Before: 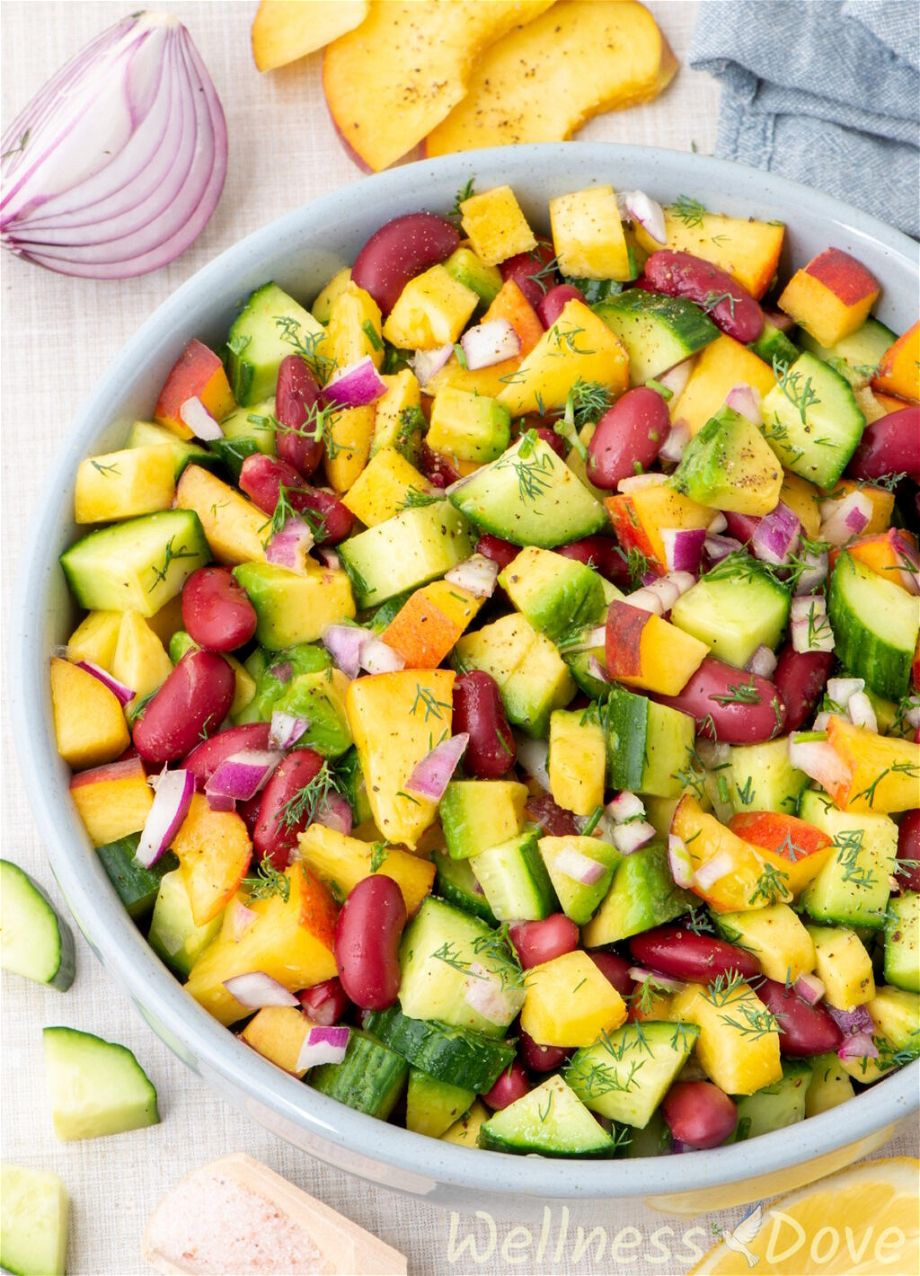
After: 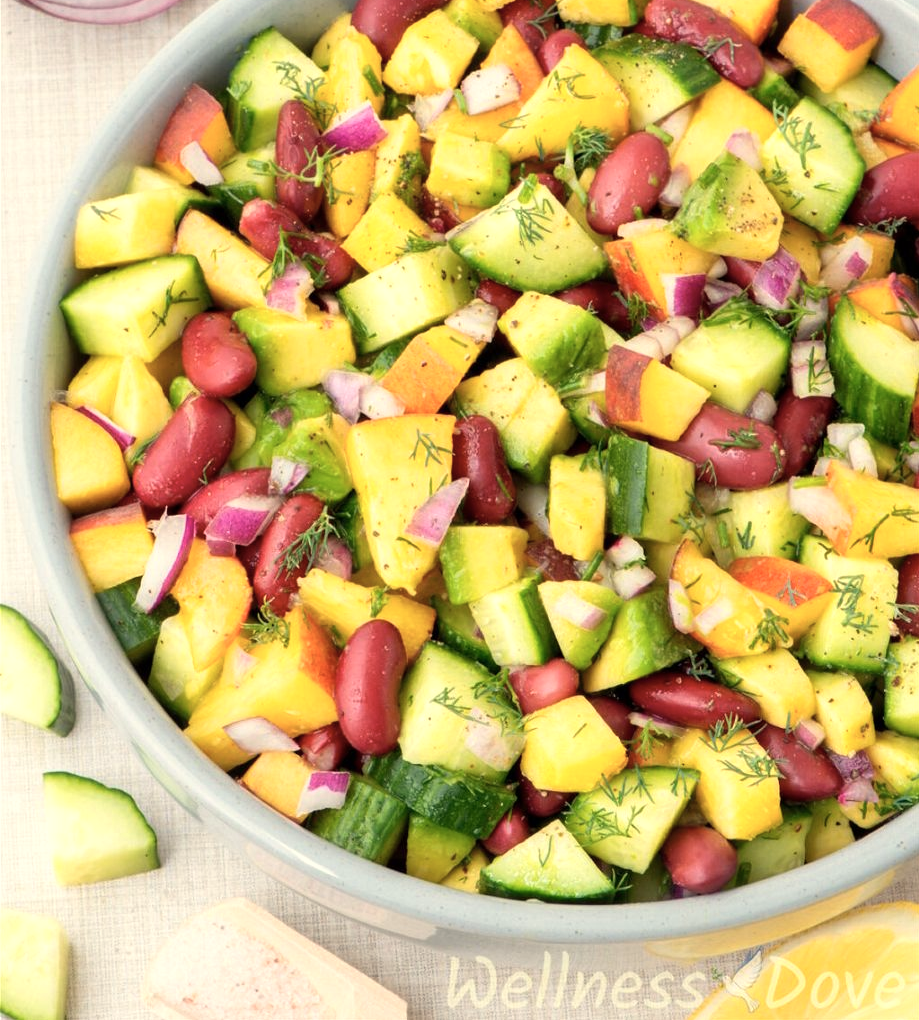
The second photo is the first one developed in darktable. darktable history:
crop and rotate: top 19.998%
color zones: curves: ch0 [(0, 0.558) (0.143, 0.559) (0.286, 0.529) (0.429, 0.505) (0.571, 0.5) (0.714, 0.5) (0.857, 0.5) (1, 0.558)]; ch1 [(0, 0.469) (0.01, 0.469) (0.12, 0.446) (0.248, 0.469) (0.5, 0.5) (0.748, 0.5) (0.99, 0.469) (1, 0.469)]
white balance: red 1.029, blue 0.92
